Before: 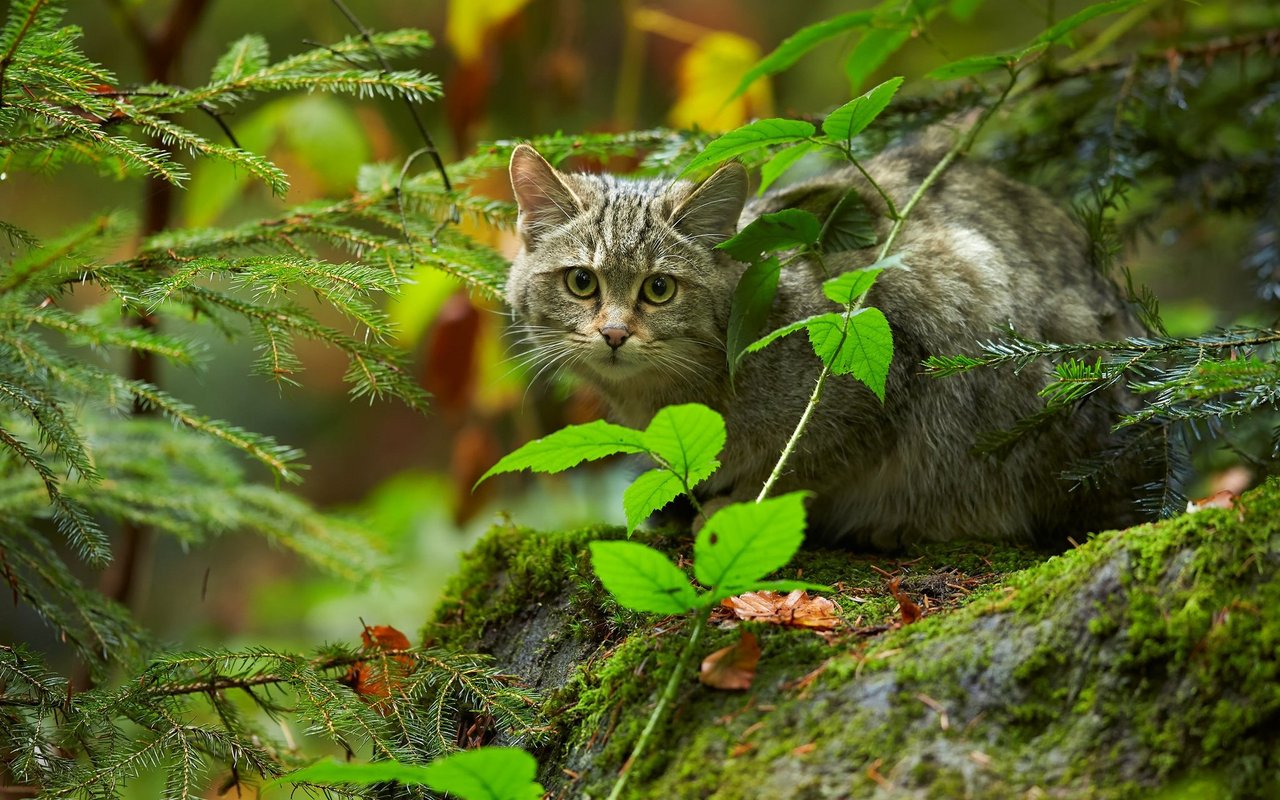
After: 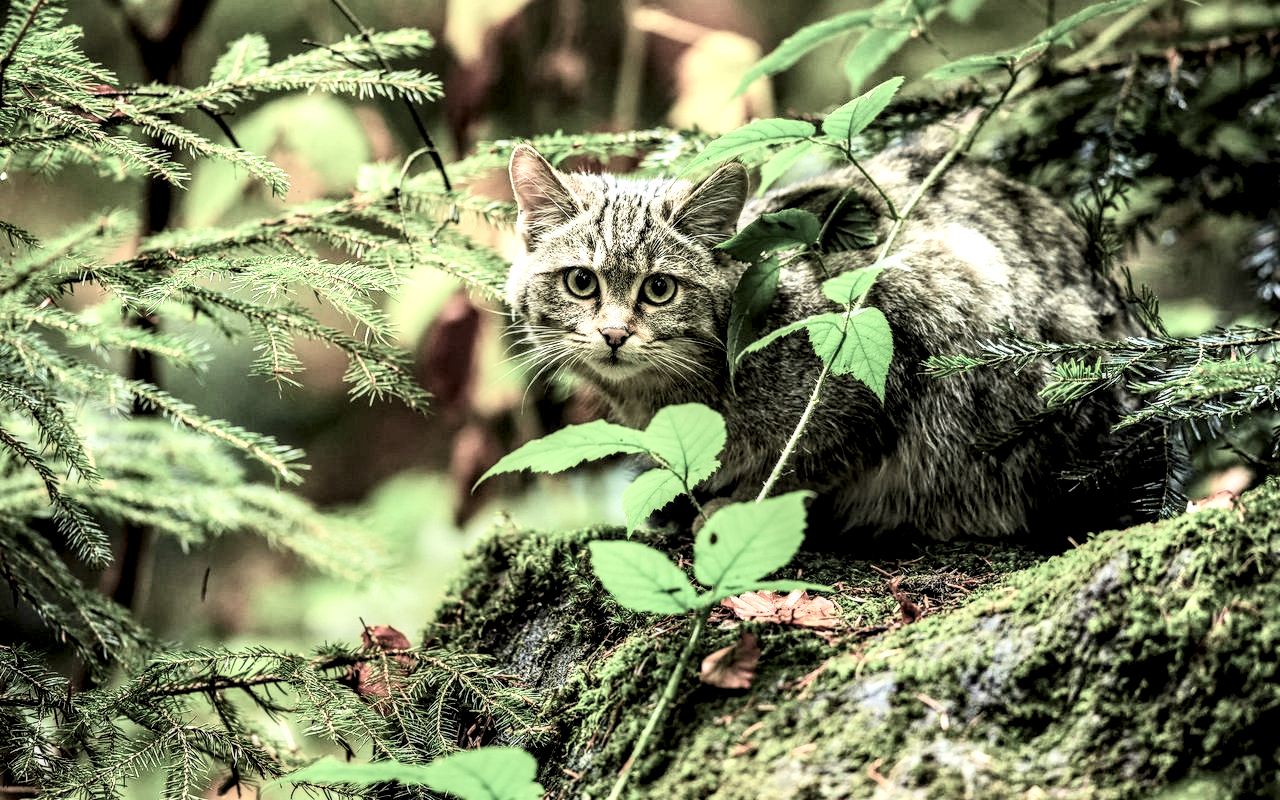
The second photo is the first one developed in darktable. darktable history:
contrast brightness saturation: contrast 0.202, brightness 0.168, saturation 0.217
filmic rgb: black relative exposure -5.14 EV, white relative exposure 4 EV, hardness 2.89, contrast 1.3, highlights saturation mix -29.15%, preserve chrominance RGB euclidean norm, color science v5 (2021), contrast in shadows safe, contrast in highlights safe
local contrast: highlights 18%, detail 185%
color balance rgb: shadows lift › chroma 0.909%, shadows lift › hue 115.89°, highlights gain › chroma 1.046%, highlights gain › hue 60.23°, perceptual saturation grading › global saturation 9.956%, global vibrance 39.651%
exposure: black level correction 0, exposure 0.694 EV, compensate exposure bias true, compensate highlight preservation false
